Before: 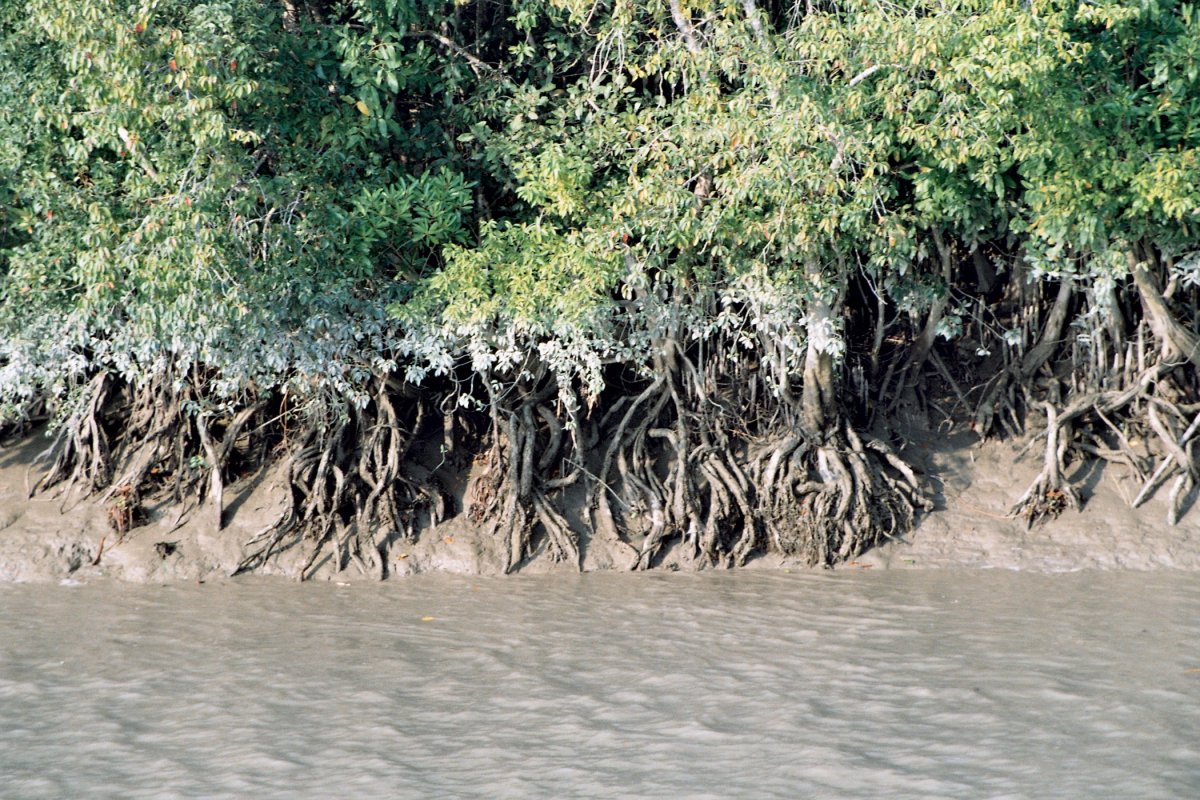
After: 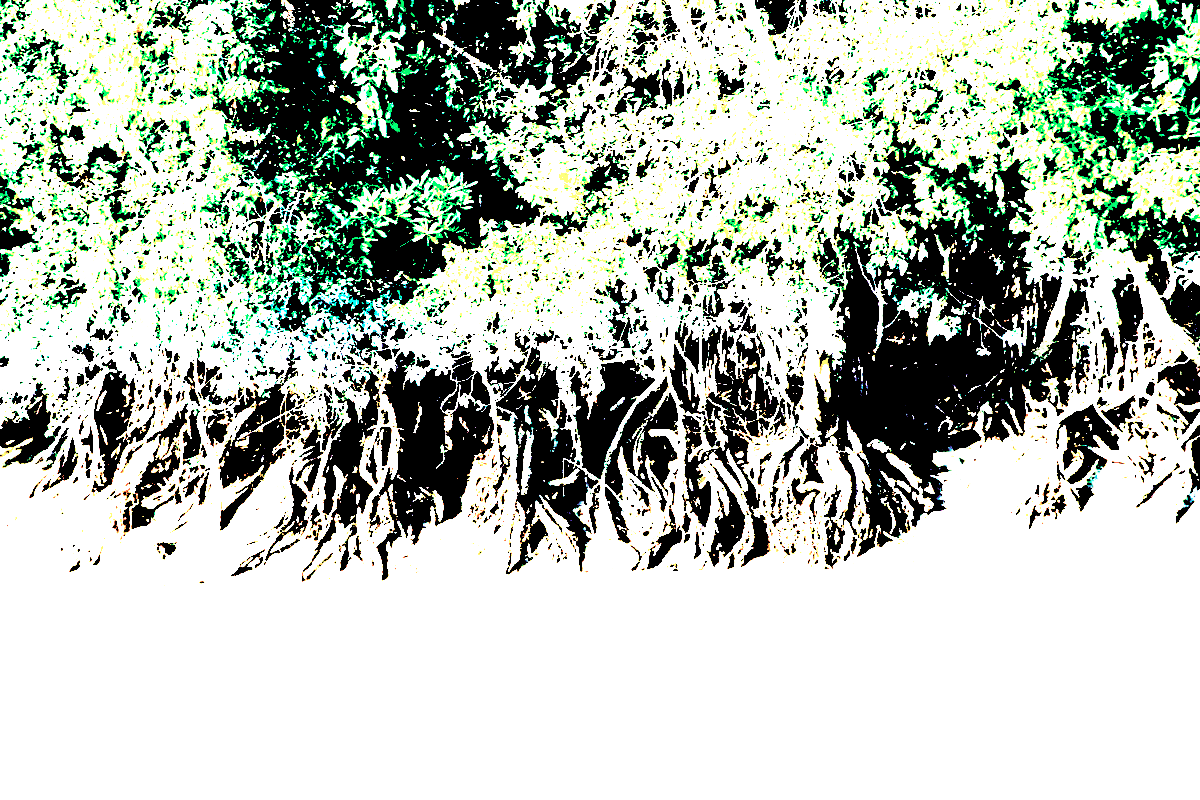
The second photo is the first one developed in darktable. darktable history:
exposure: black level correction 0.1, exposure 3 EV, compensate highlight preservation false
contrast brightness saturation: brightness 0.18, saturation -0.5
base curve: curves: ch0 [(0, 0) (0.028, 0.03) (0.121, 0.232) (0.46, 0.748) (0.859, 0.968) (1, 1)], preserve colors none
